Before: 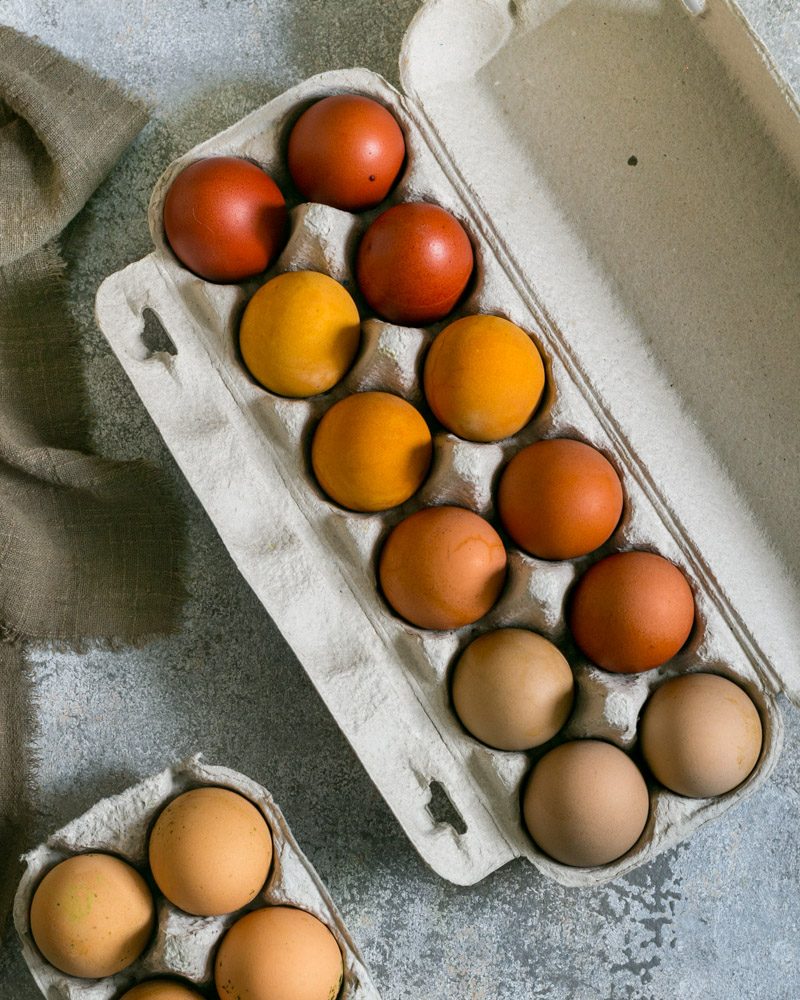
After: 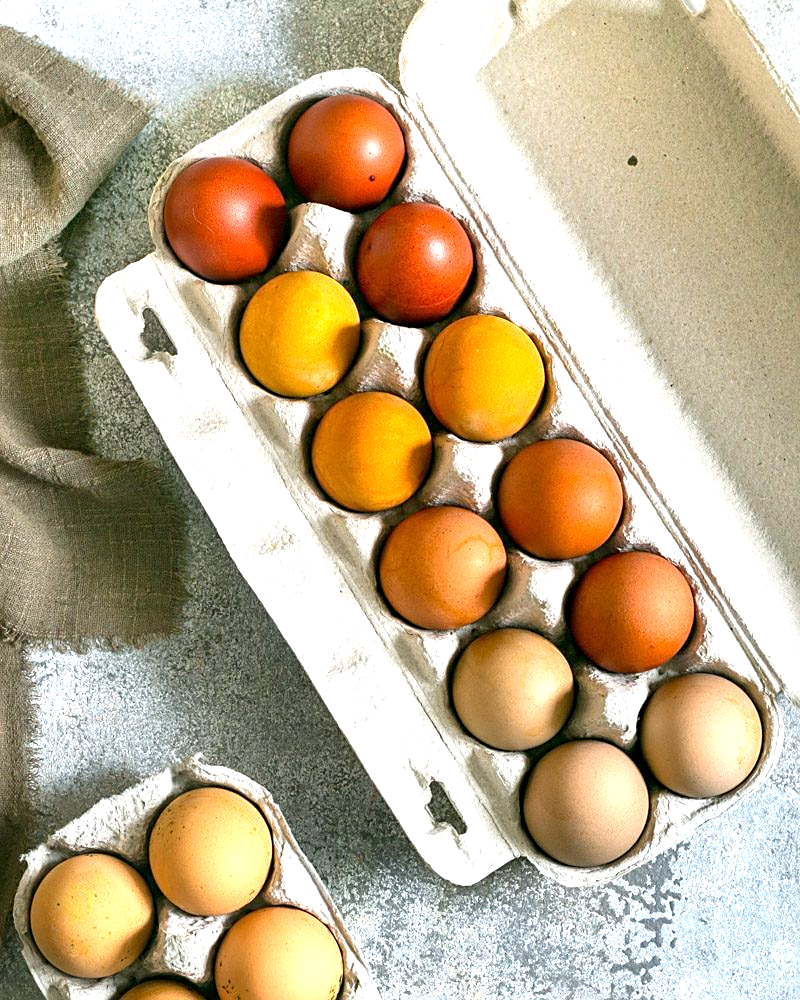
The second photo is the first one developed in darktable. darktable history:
sharpen: on, module defaults
exposure: black level correction 0.001, exposure 1.131 EV, compensate highlight preservation false
